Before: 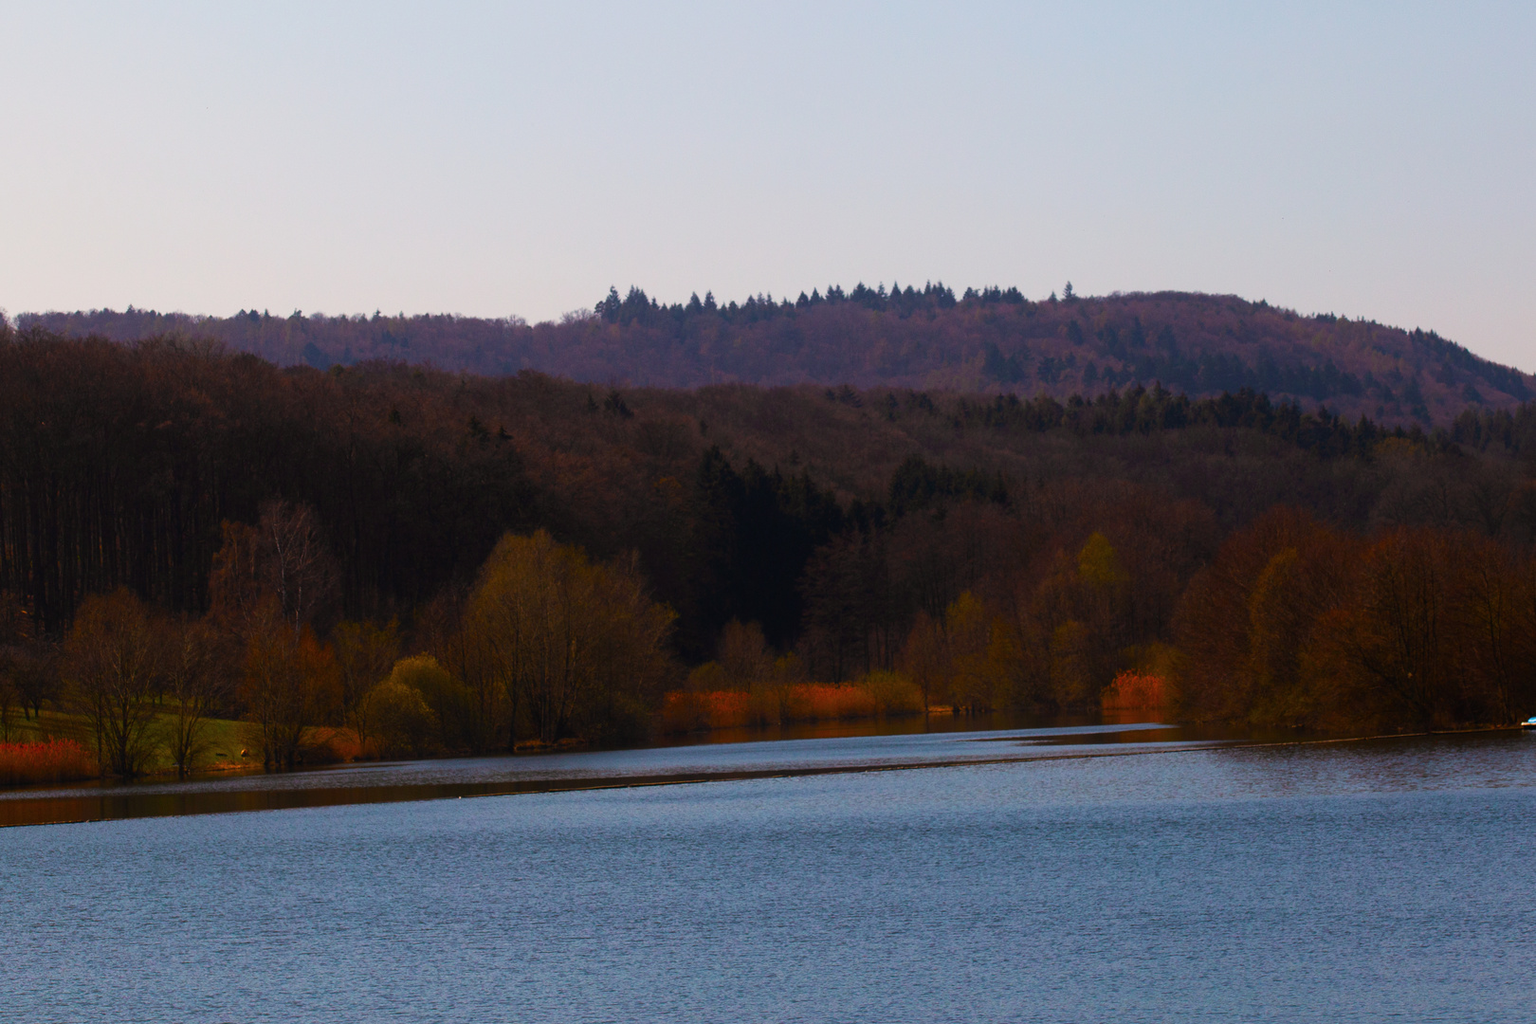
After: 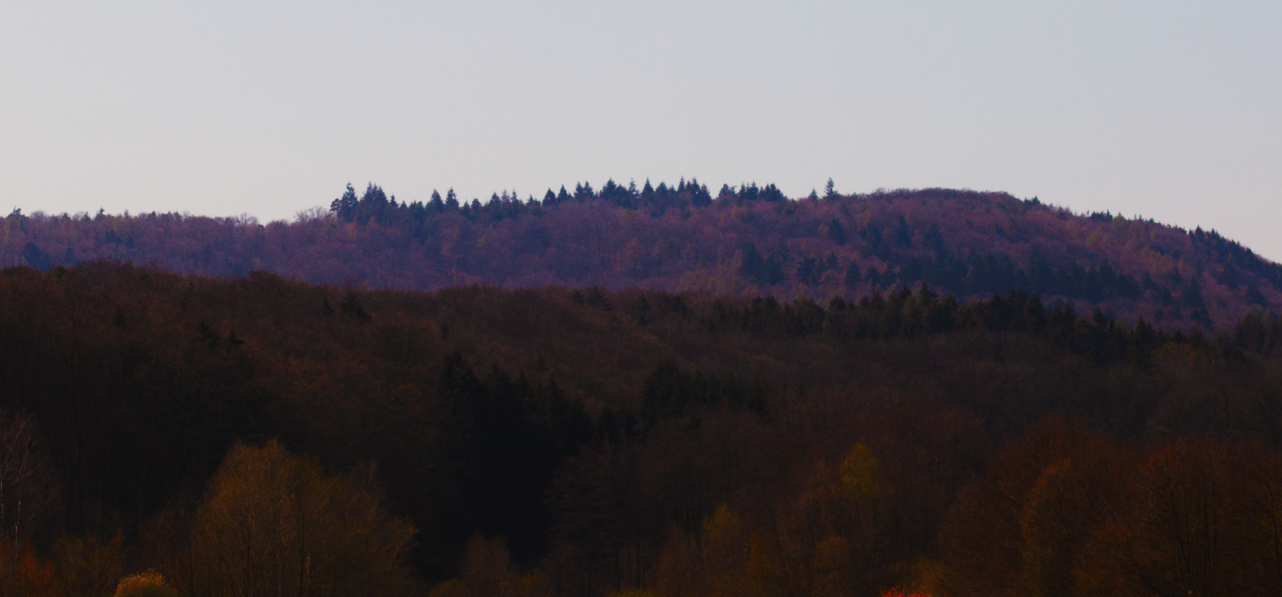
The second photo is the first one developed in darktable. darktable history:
tone curve: curves: ch0 [(0, 0.019) (0.204, 0.162) (0.491, 0.519) (0.748, 0.765) (1, 0.919)]; ch1 [(0, 0) (0.201, 0.113) (0.372, 0.282) (0.443, 0.434) (0.496, 0.504) (0.566, 0.585) (0.761, 0.803) (1, 1)]; ch2 [(0, 0) (0.434, 0.447) (0.483, 0.487) (0.555, 0.563) (0.697, 0.68) (1, 1)], preserve colors none
crop: left 18.367%, top 11.077%, right 2.437%, bottom 33.58%
